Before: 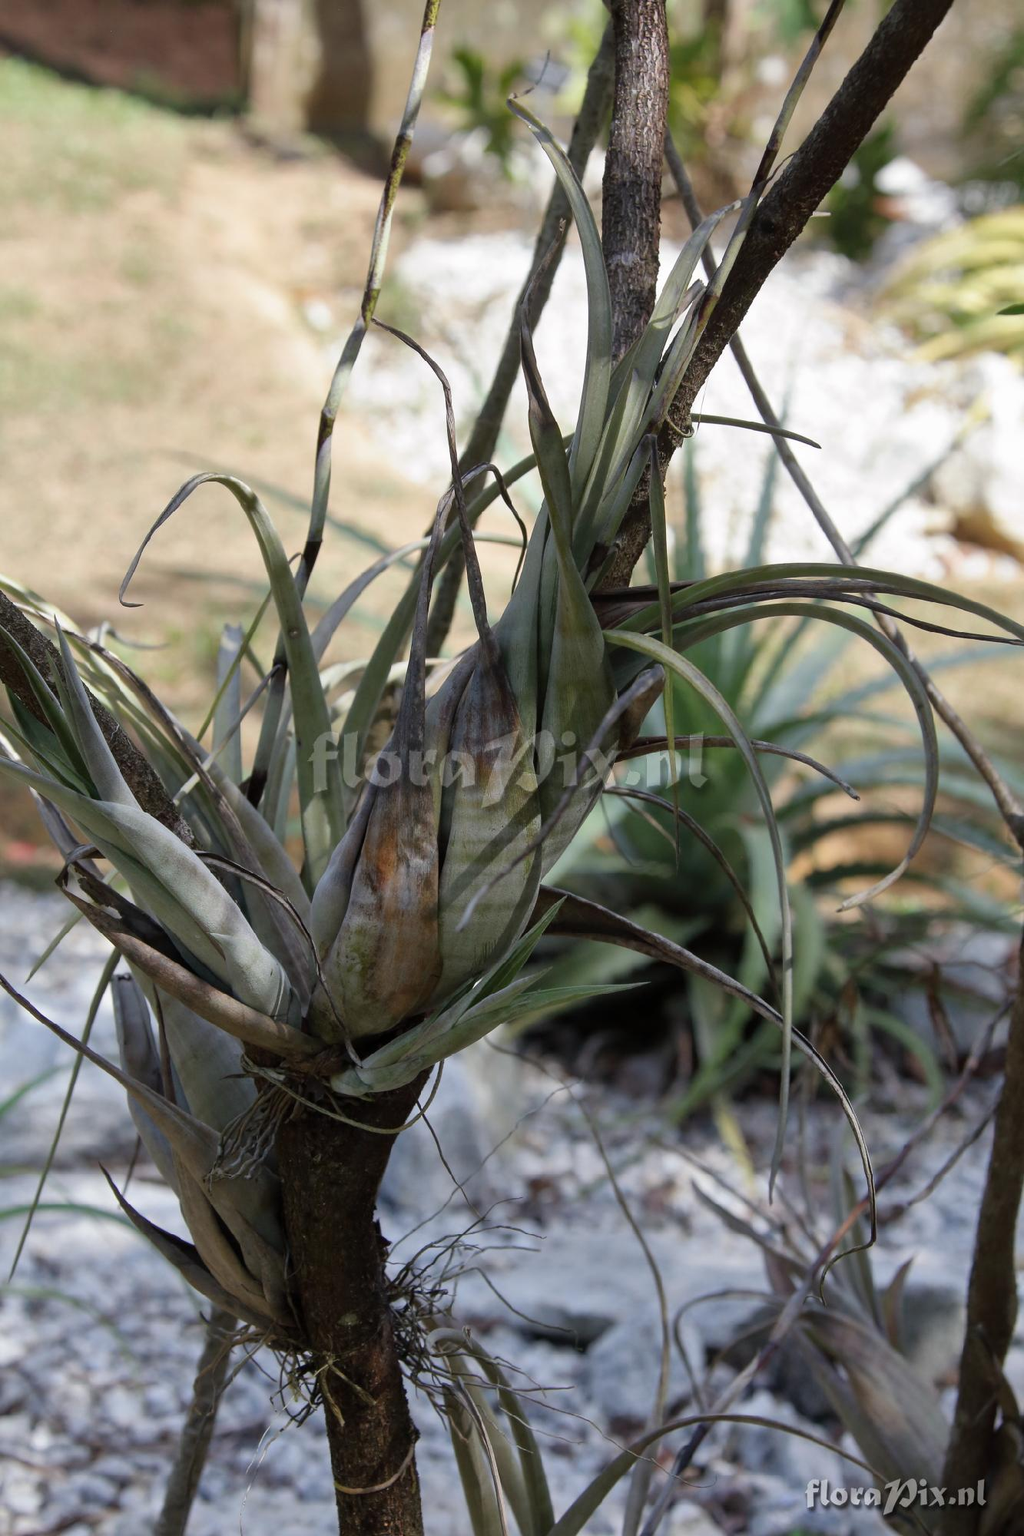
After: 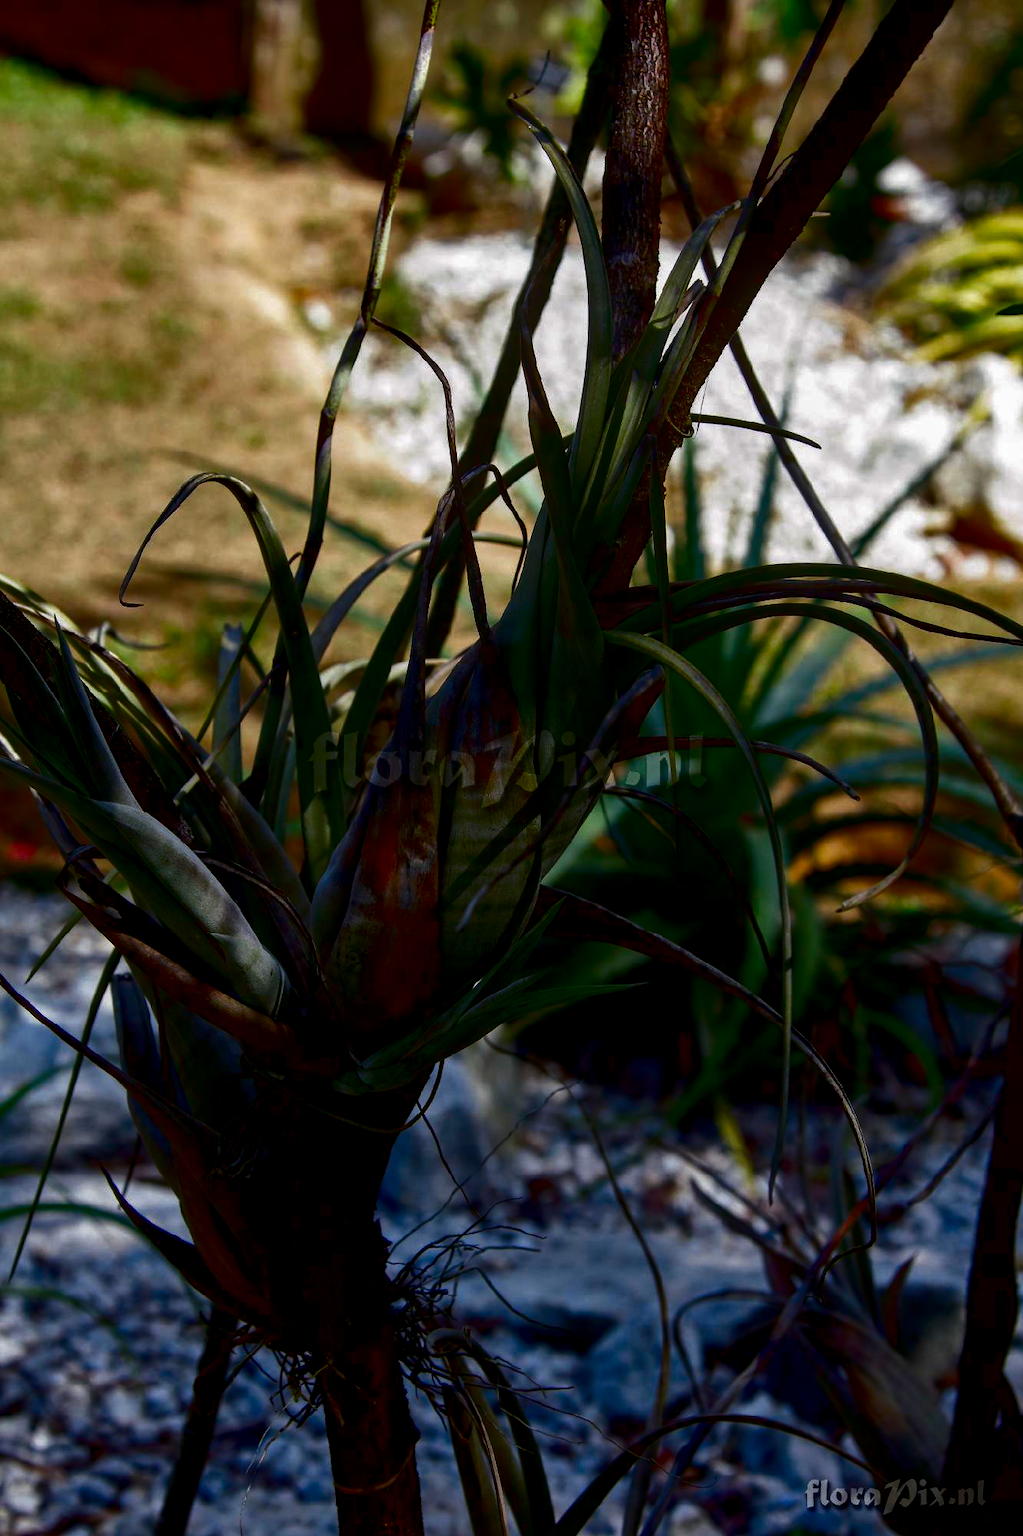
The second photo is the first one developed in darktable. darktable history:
contrast brightness saturation: brightness -0.989, saturation 0.984
local contrast: detail 130%
